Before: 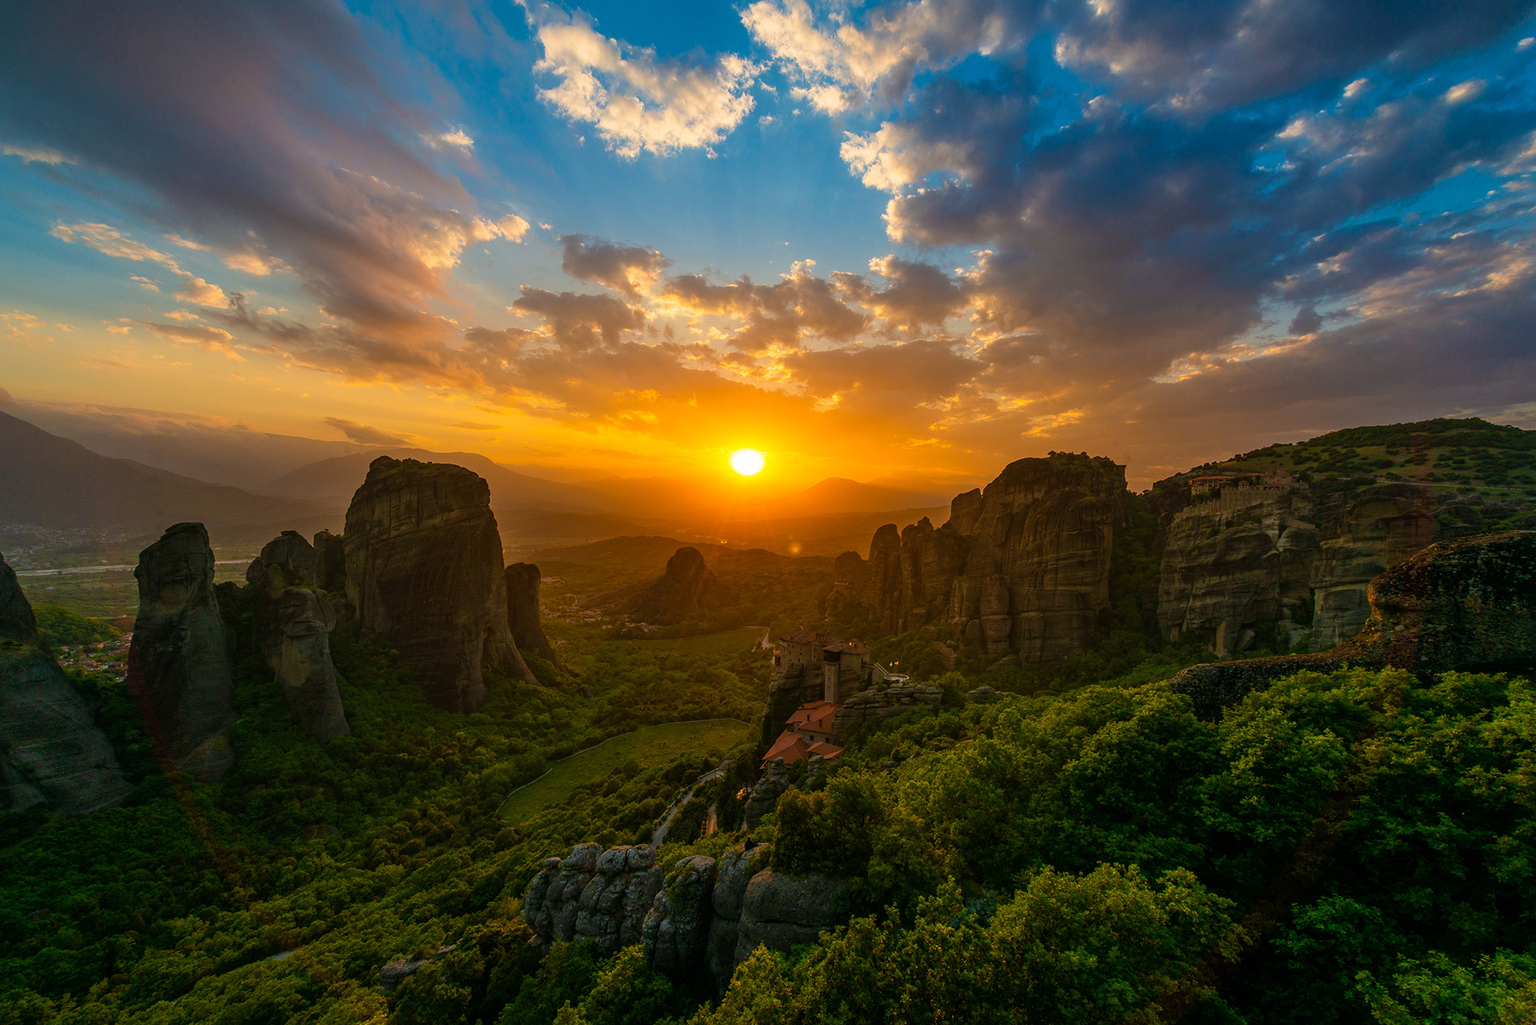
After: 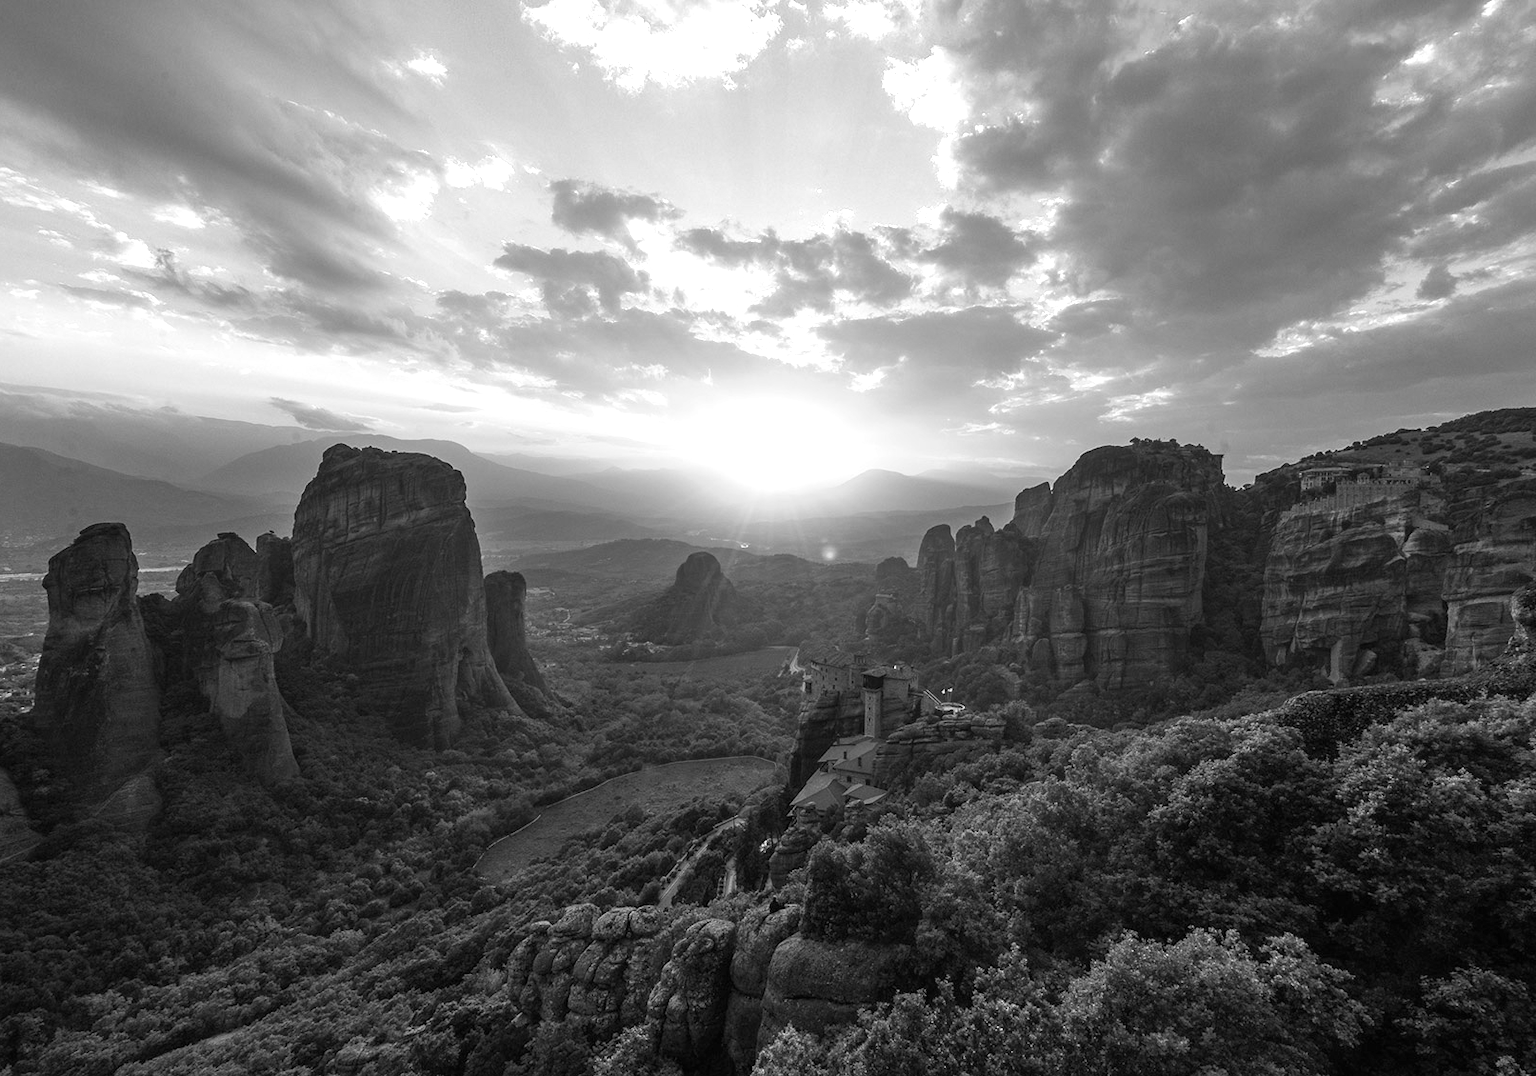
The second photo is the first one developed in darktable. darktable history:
color calibration: output gray [0.21, 0.42, 0.37, 0], gray › normalize channels true, illuminant same as pipeline (D50), adaptation XYZ, x 0.346, y 0.359, gamut compression 0
crop: left 6.446%, top 8.188%, right 9.538%, bottom 3.548%
exposure: black level correction 0, exposure 1.45 EV, compensate exposure bias true, compensate highlight preservation false
